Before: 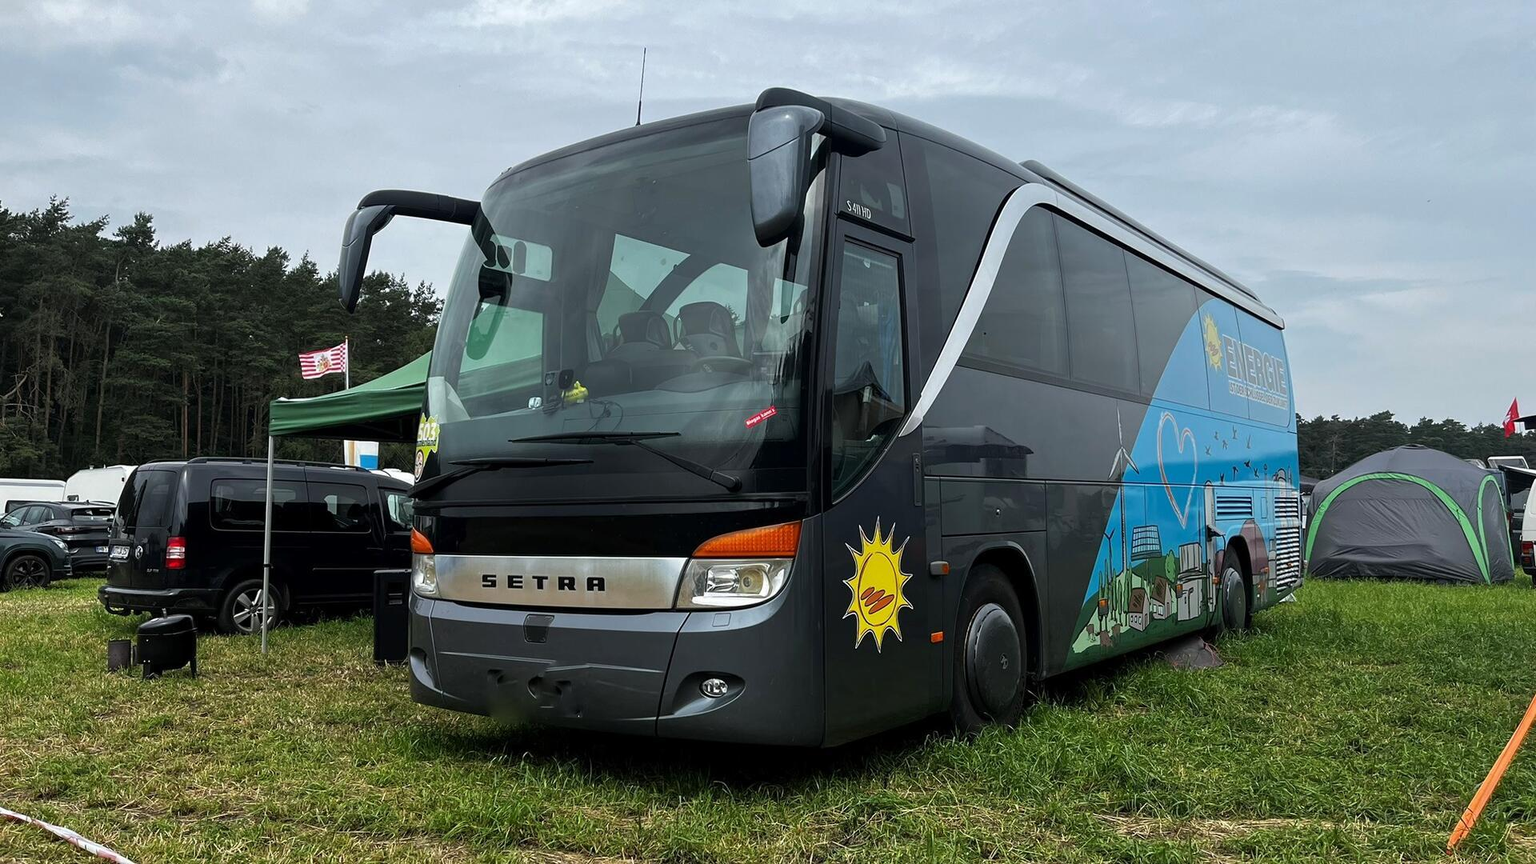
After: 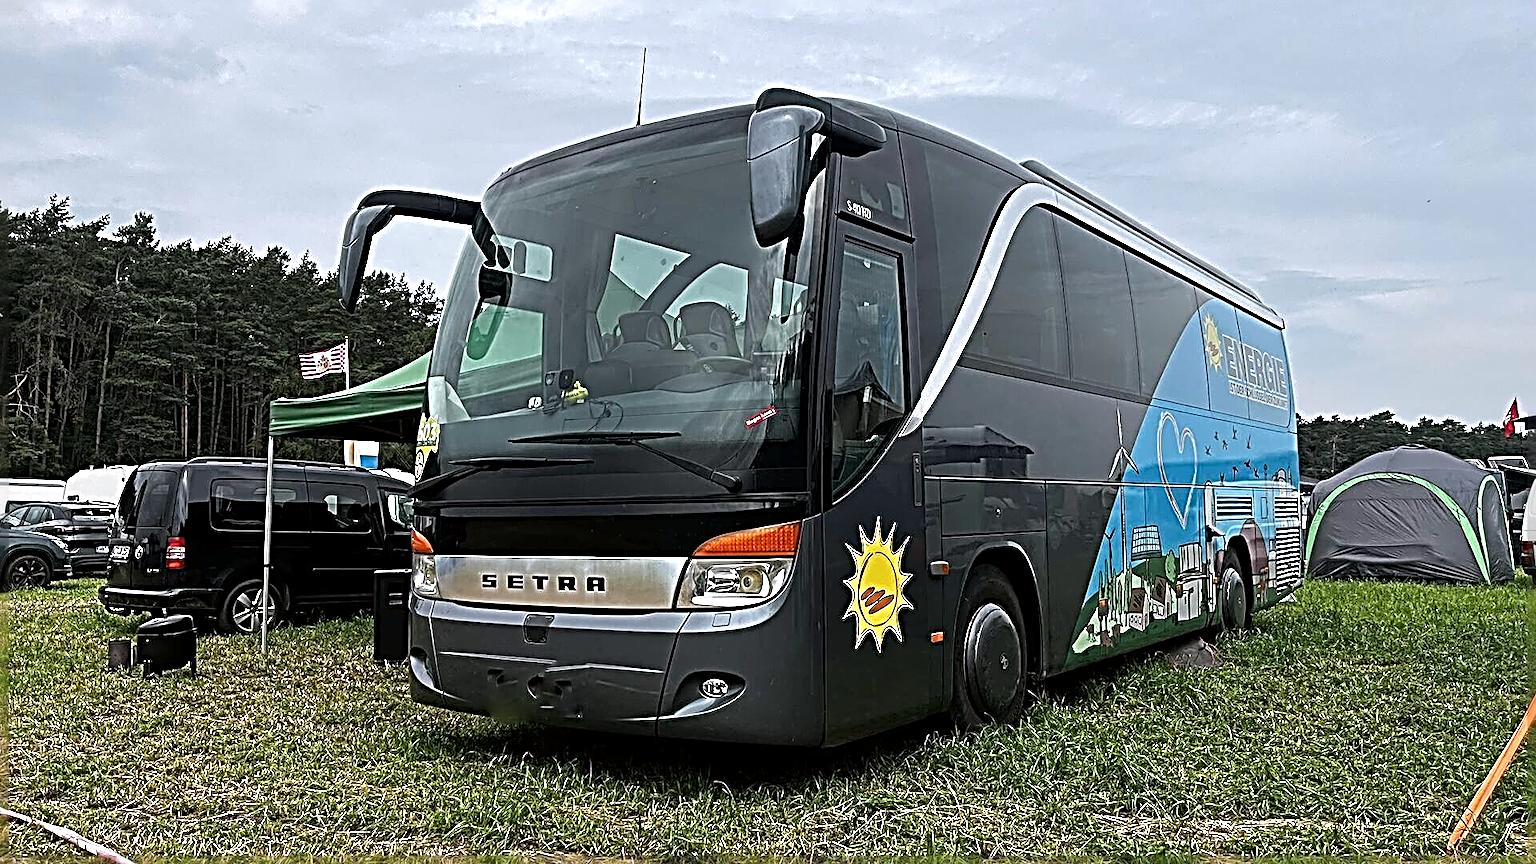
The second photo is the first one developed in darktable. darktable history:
sharpen: radius 4.035, amount 1.987
exposure: exposure 0.202 EV, compensate highlight preservation false
color correction: highlights a* 2.94, highlights b* -1.16, shadows a* -0.106, shadows b* 1.75, saturation 0.983
